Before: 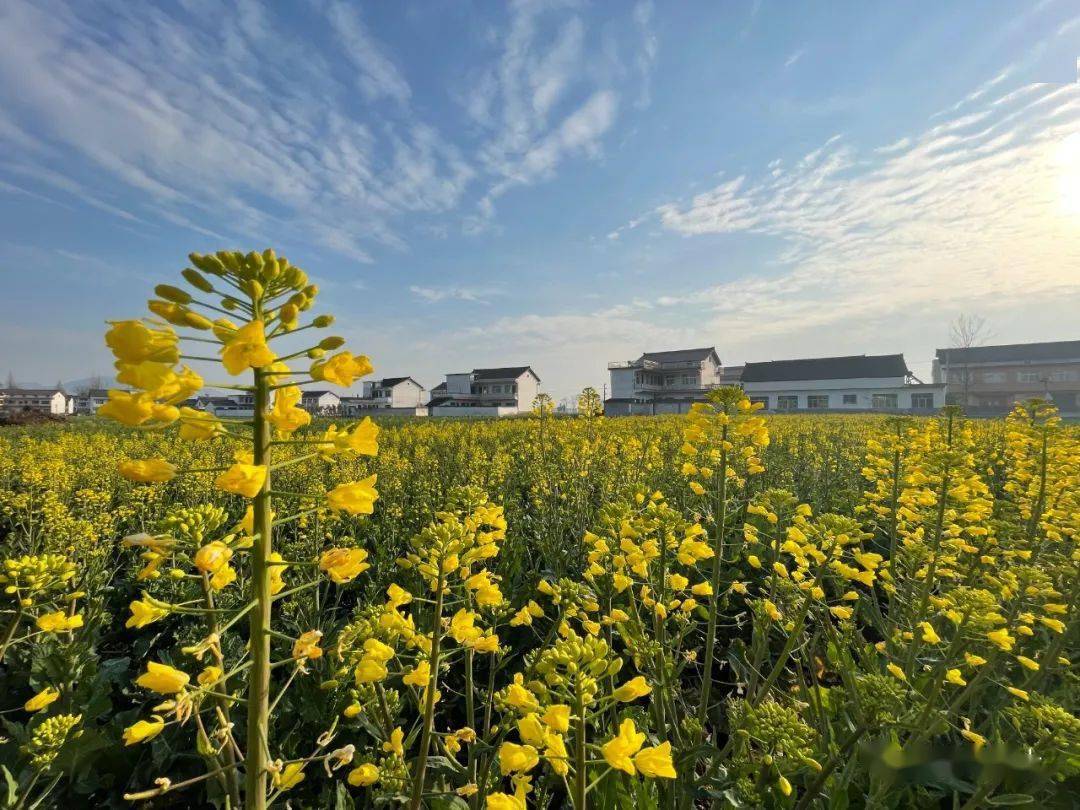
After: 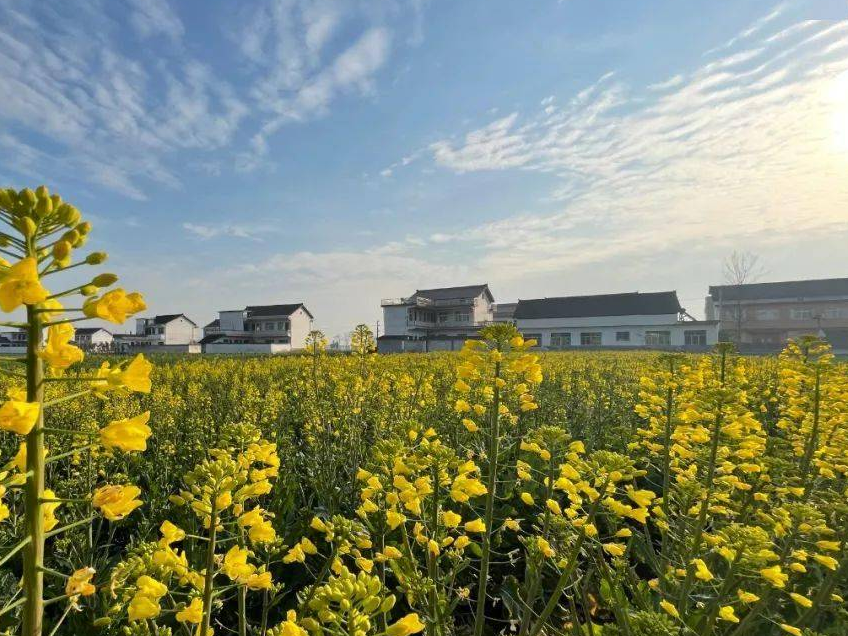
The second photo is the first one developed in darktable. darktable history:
crop and rotate: left 21.104%, top 7.789%, right 0.364%, bottom 13.594%
tone curve: curves: ch0 [(0, 0) (0.161, 0.144) (0.501, 0.497) (1, 1)], color space Lab, independent channels, preserve colors none
